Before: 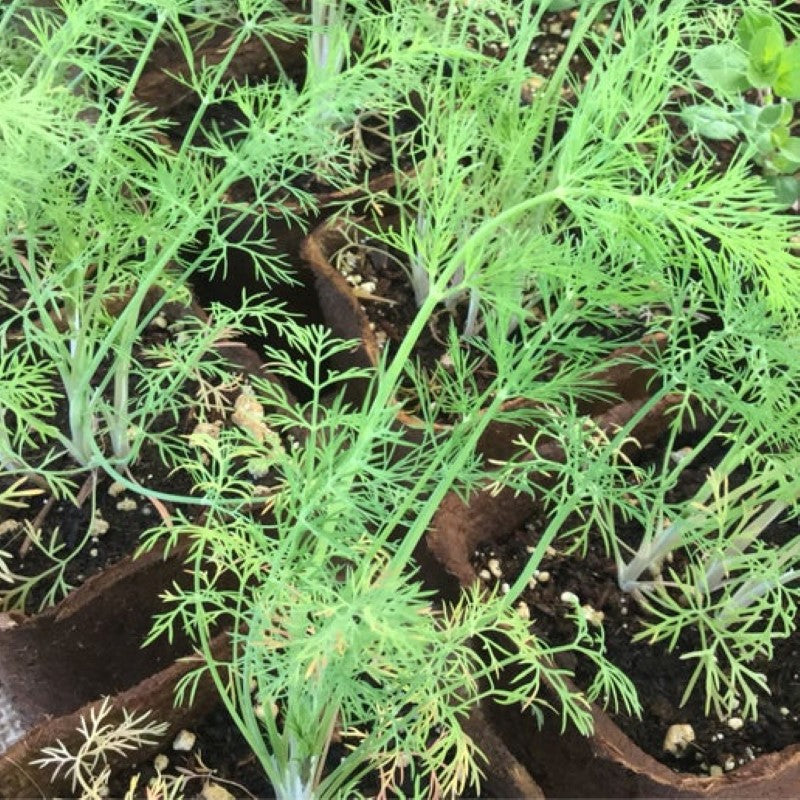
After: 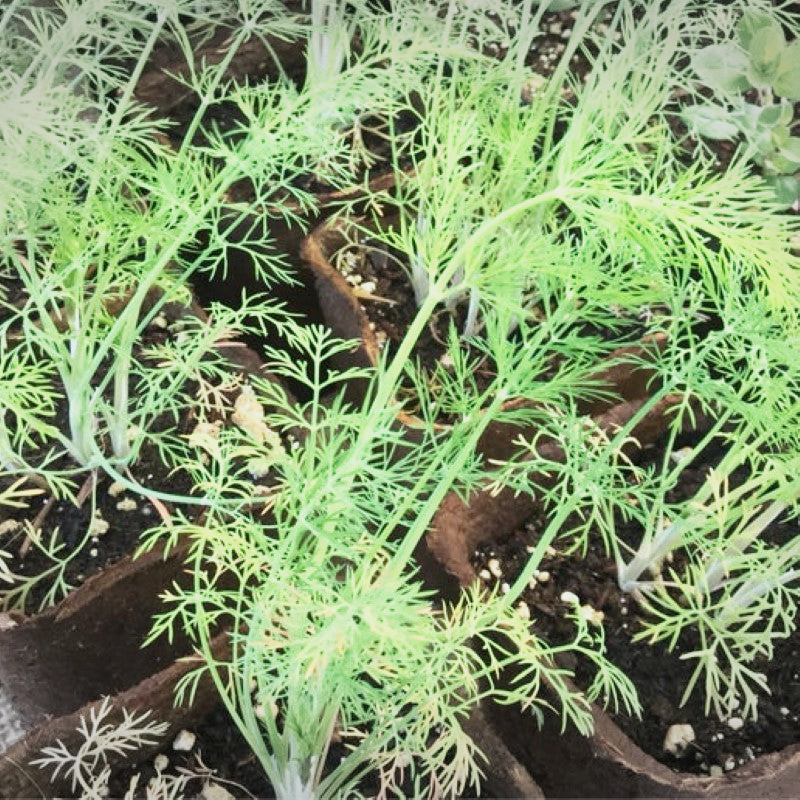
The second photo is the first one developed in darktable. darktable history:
base curve: curves: ch0 [(0, 0) (0.088, 0.125) (0.176, 0.251) (0.354, 0.501) (0.613, 0.749) (1, 0.877)], preserve colors none
vignetting: fall-off start 100%, brightness -0.282, width/height ratio 1.31
